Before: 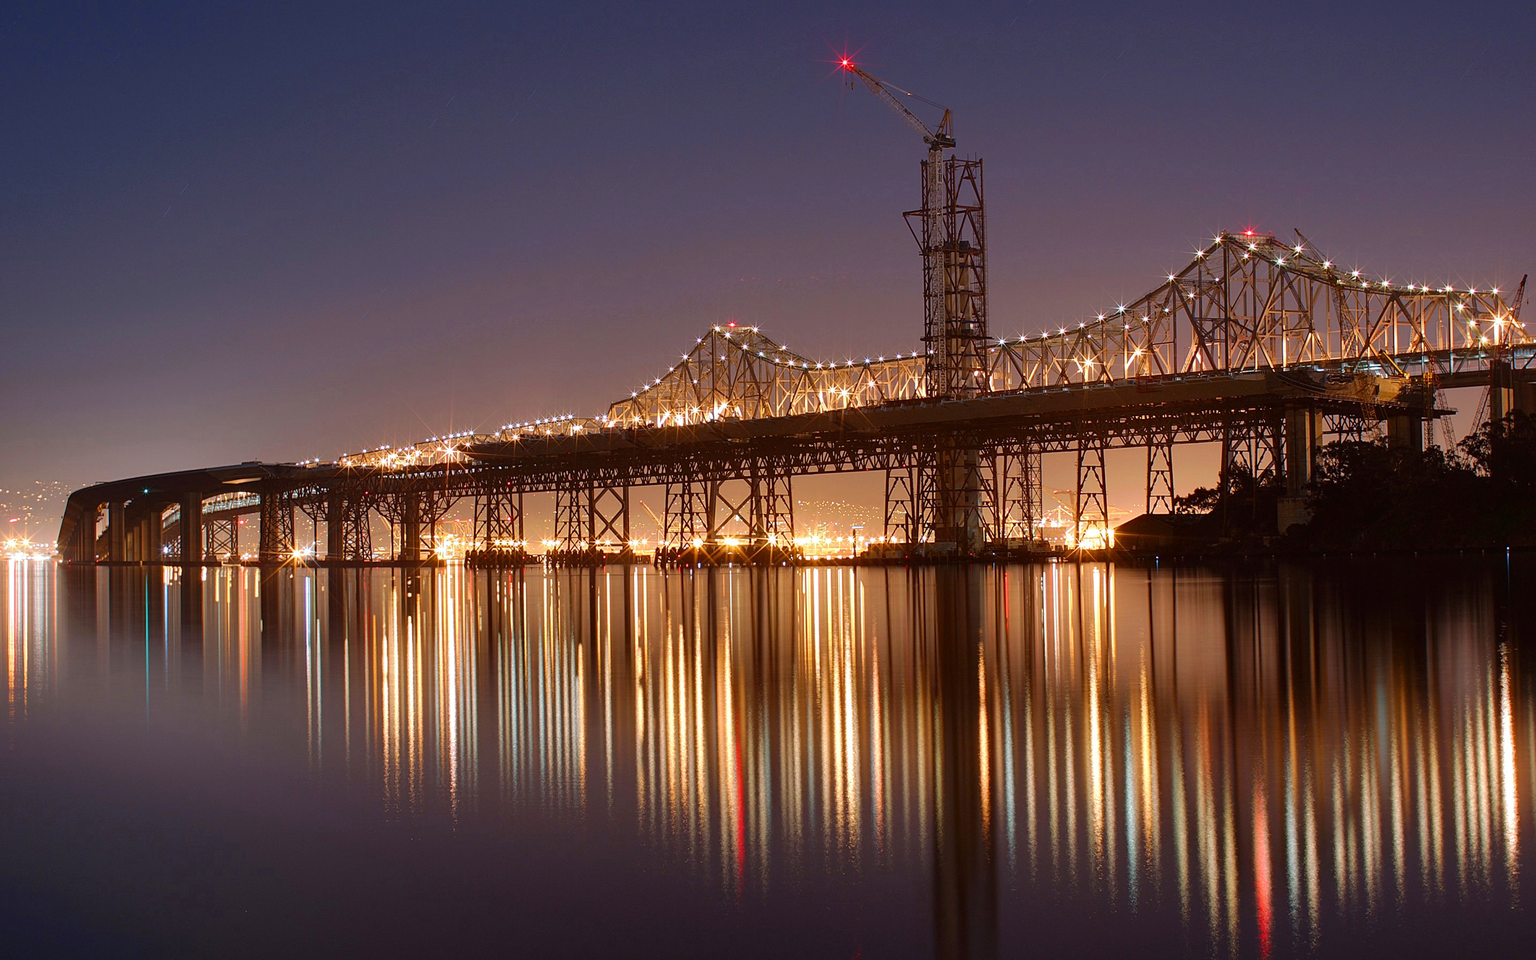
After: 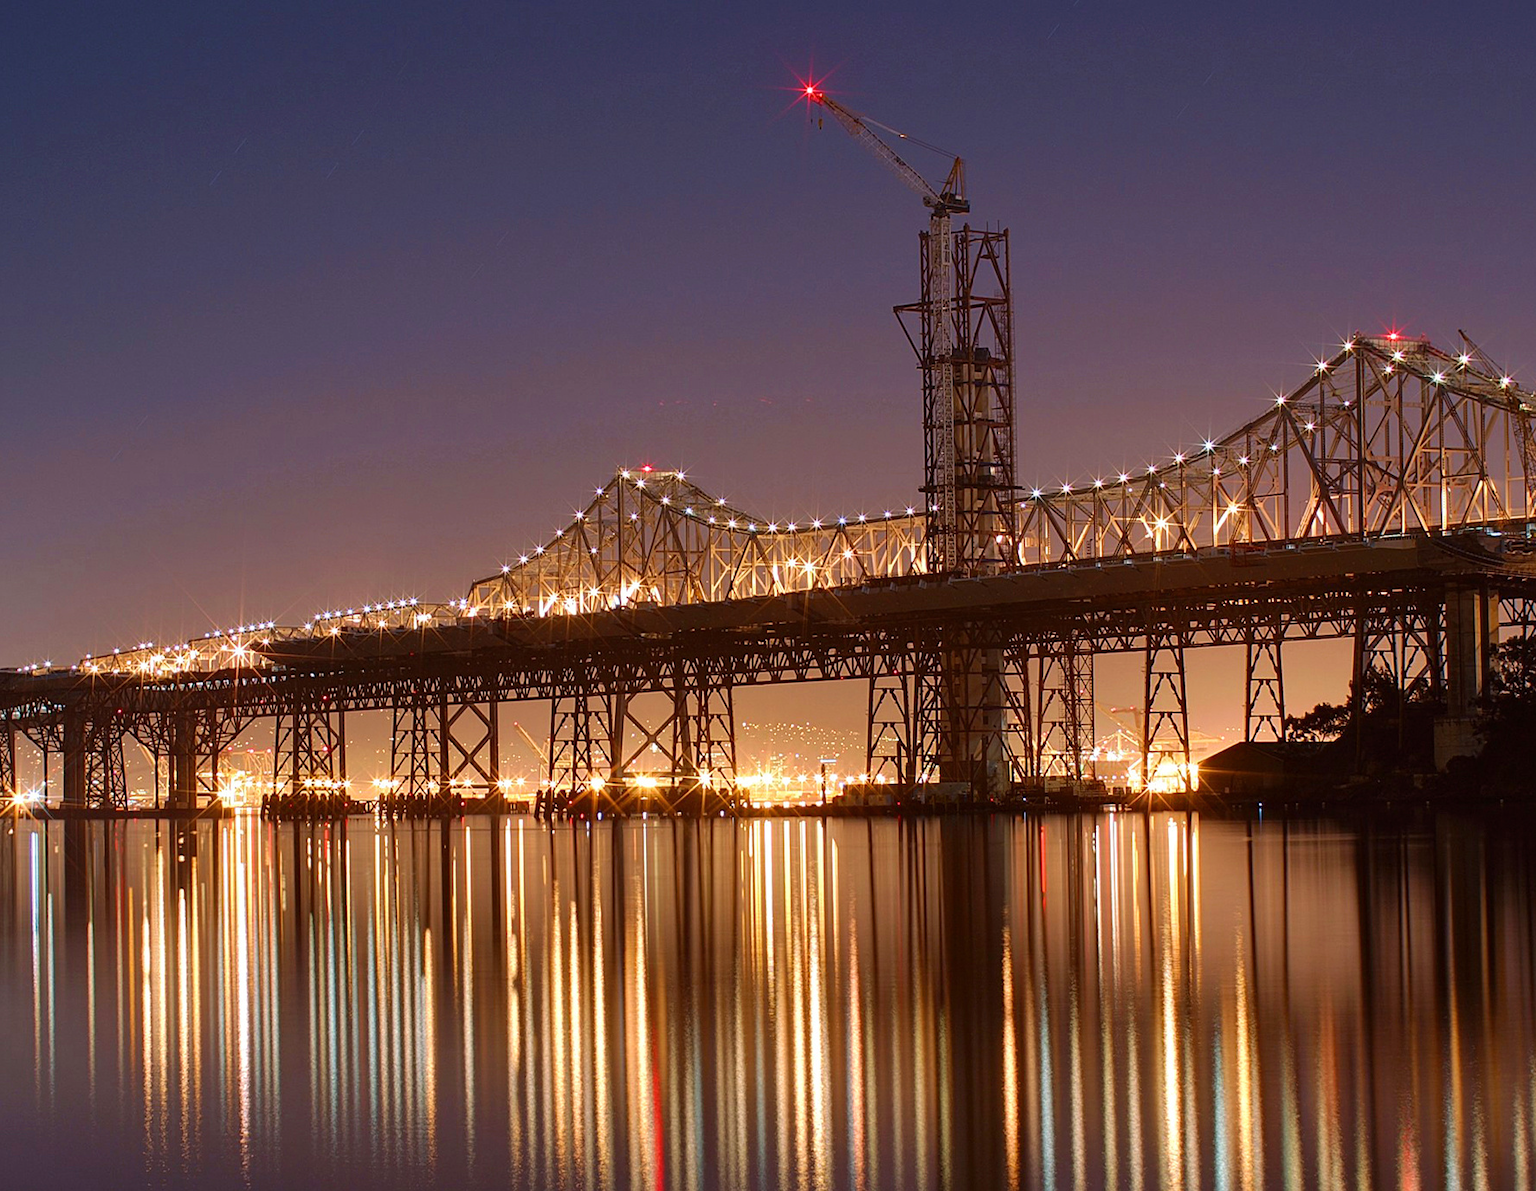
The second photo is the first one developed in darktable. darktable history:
velvia: strength 15%
crop: left 18.479%, right 12.2%, bottom 13.971%
